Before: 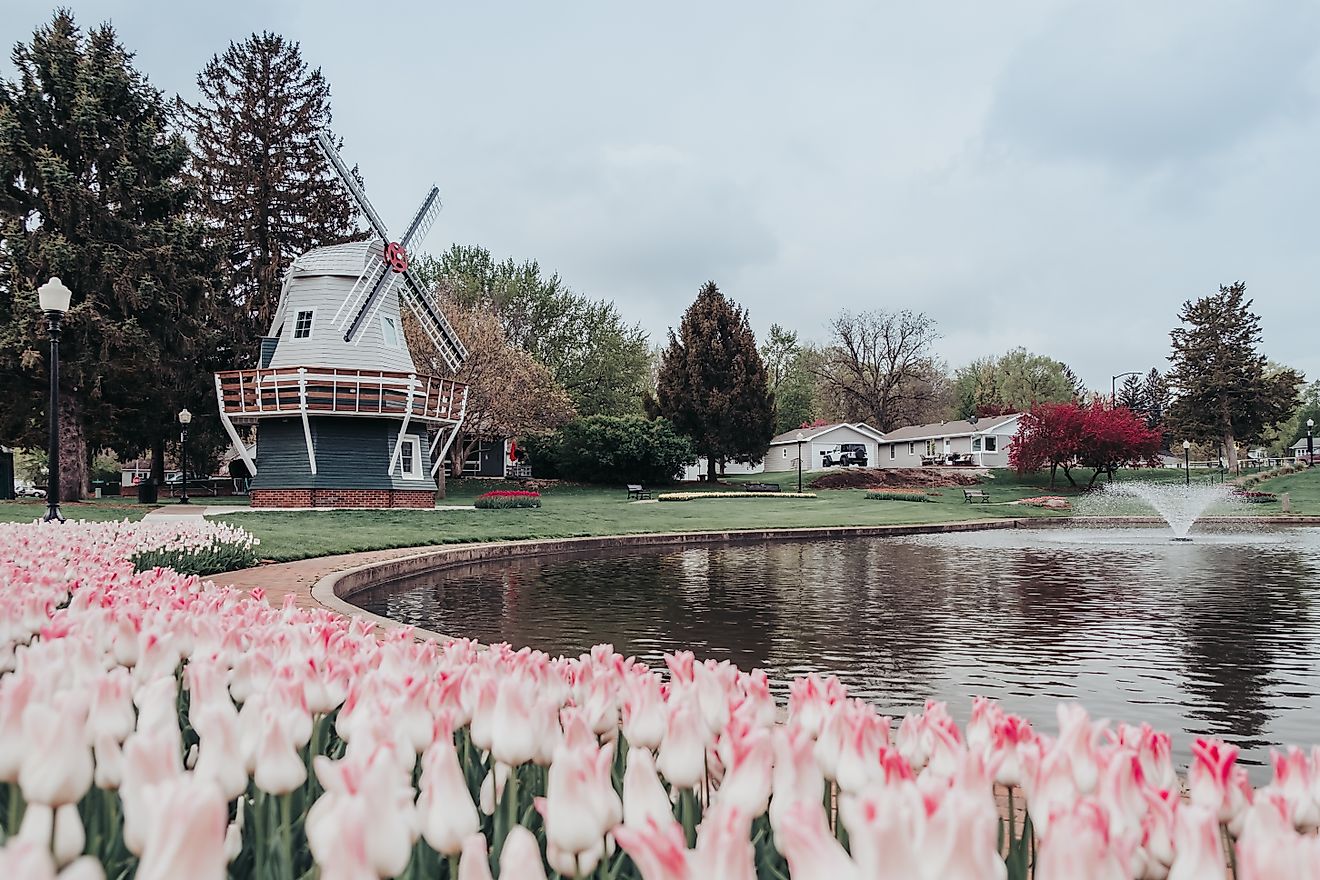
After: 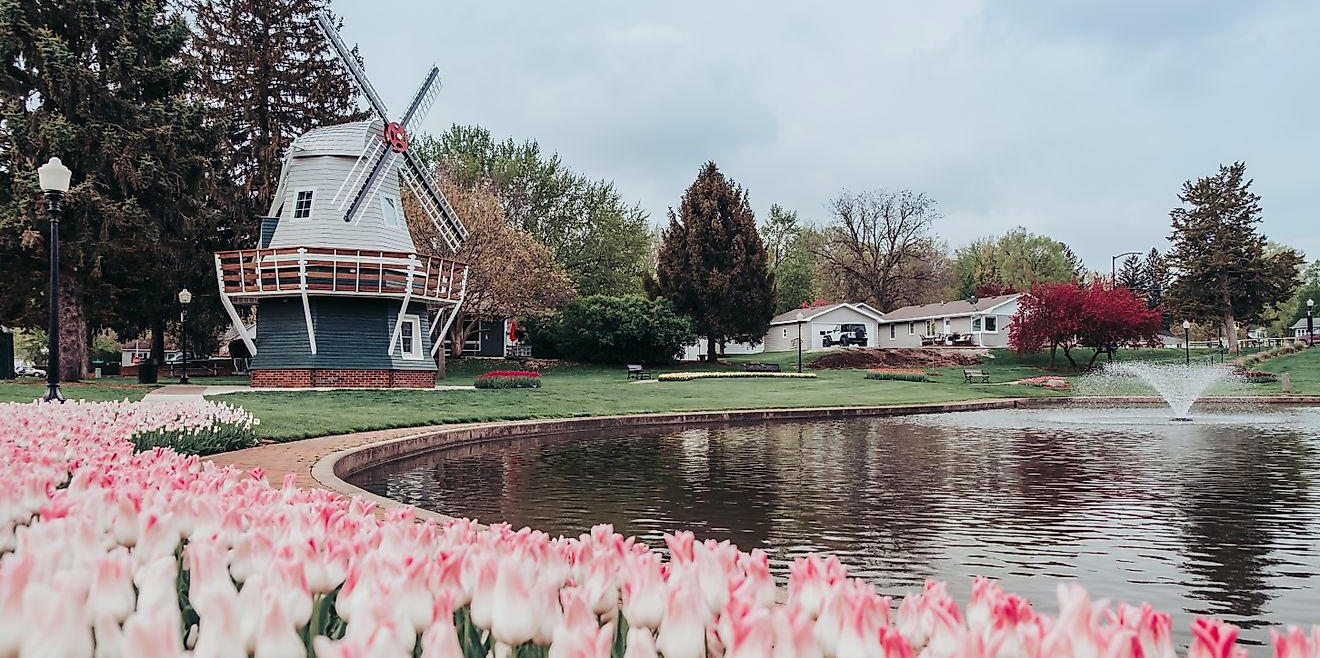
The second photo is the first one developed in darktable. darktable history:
crop: top 13.709%, bottom 11.412%
velvia: on, module defaults
